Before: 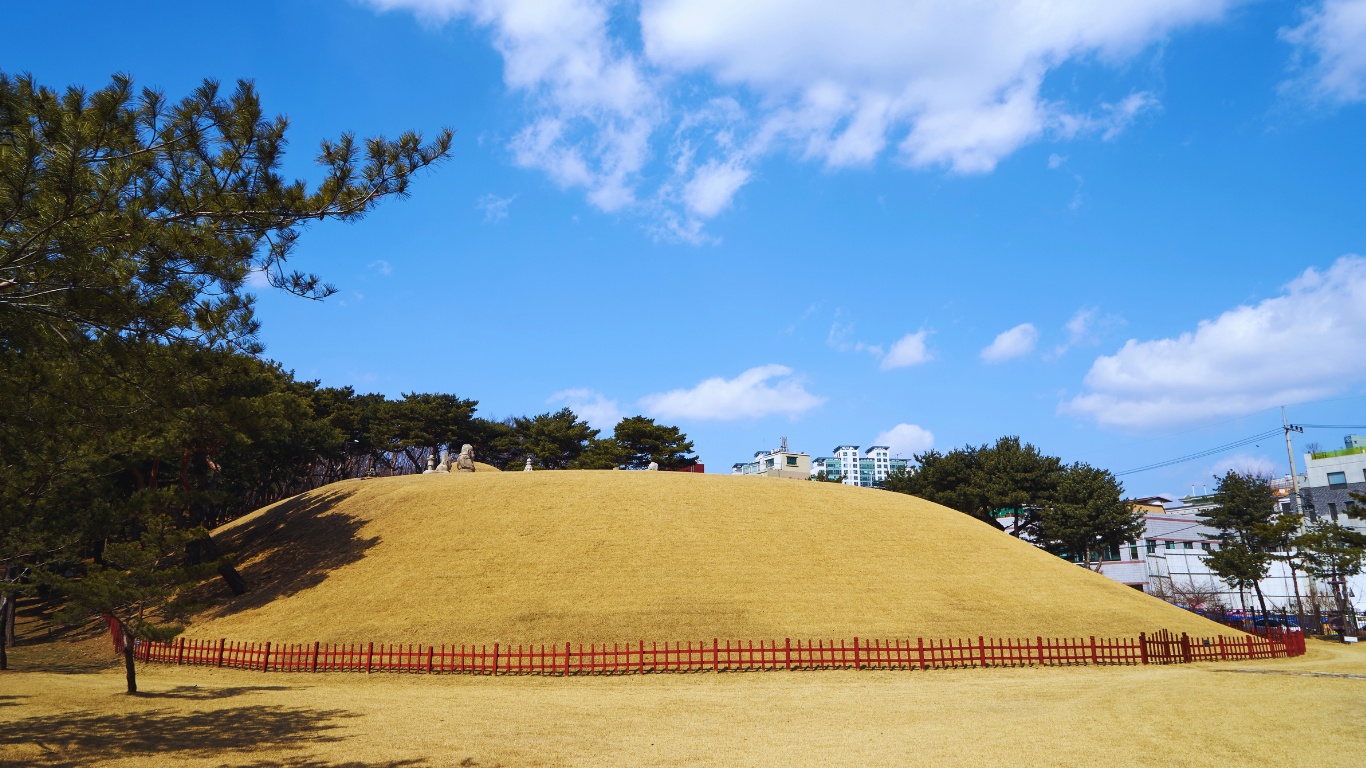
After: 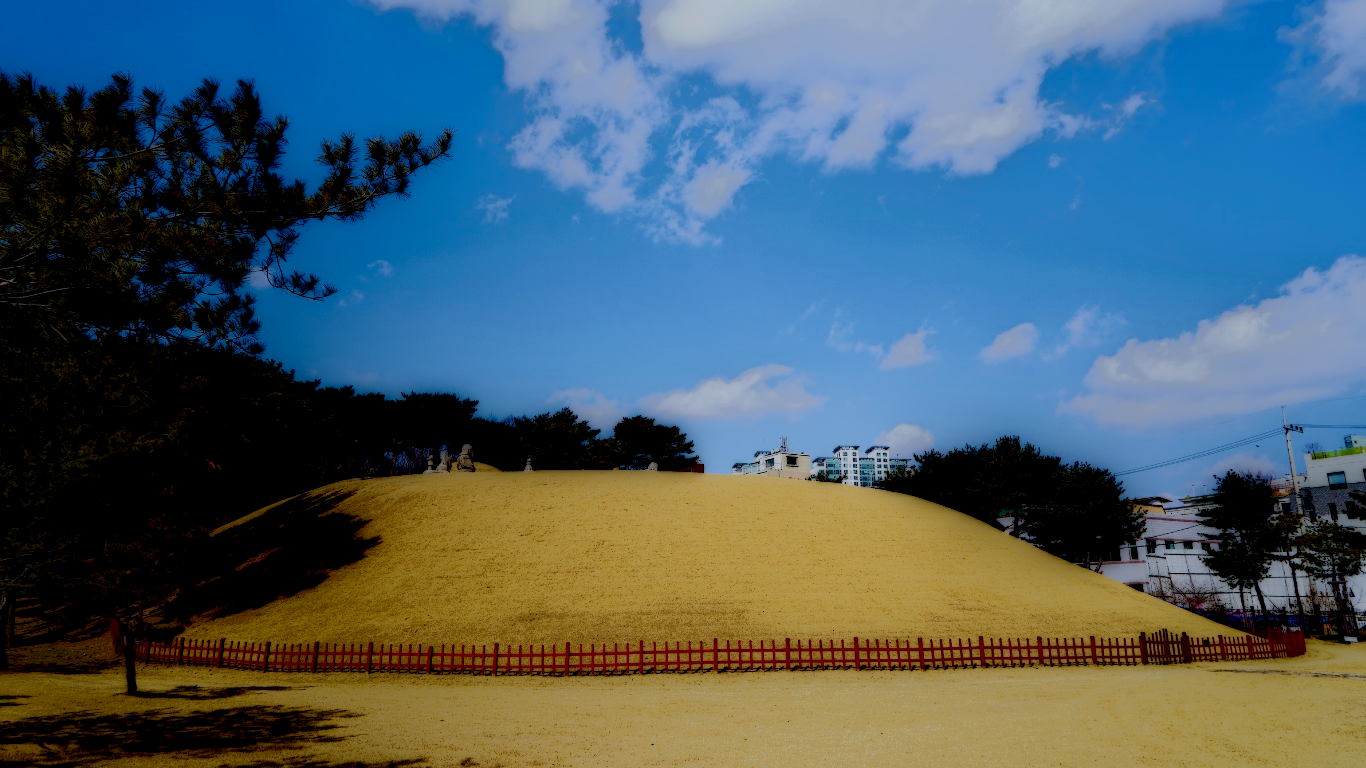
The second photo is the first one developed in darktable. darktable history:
local contrast: highlights 0%, shadows 198%, detail 164%, midtone range 0.001
filmic rgb: black relative exposure -7.65 EV, white relative exposure 4.56 EV, hardness 3.61, color science v6 (2022)
